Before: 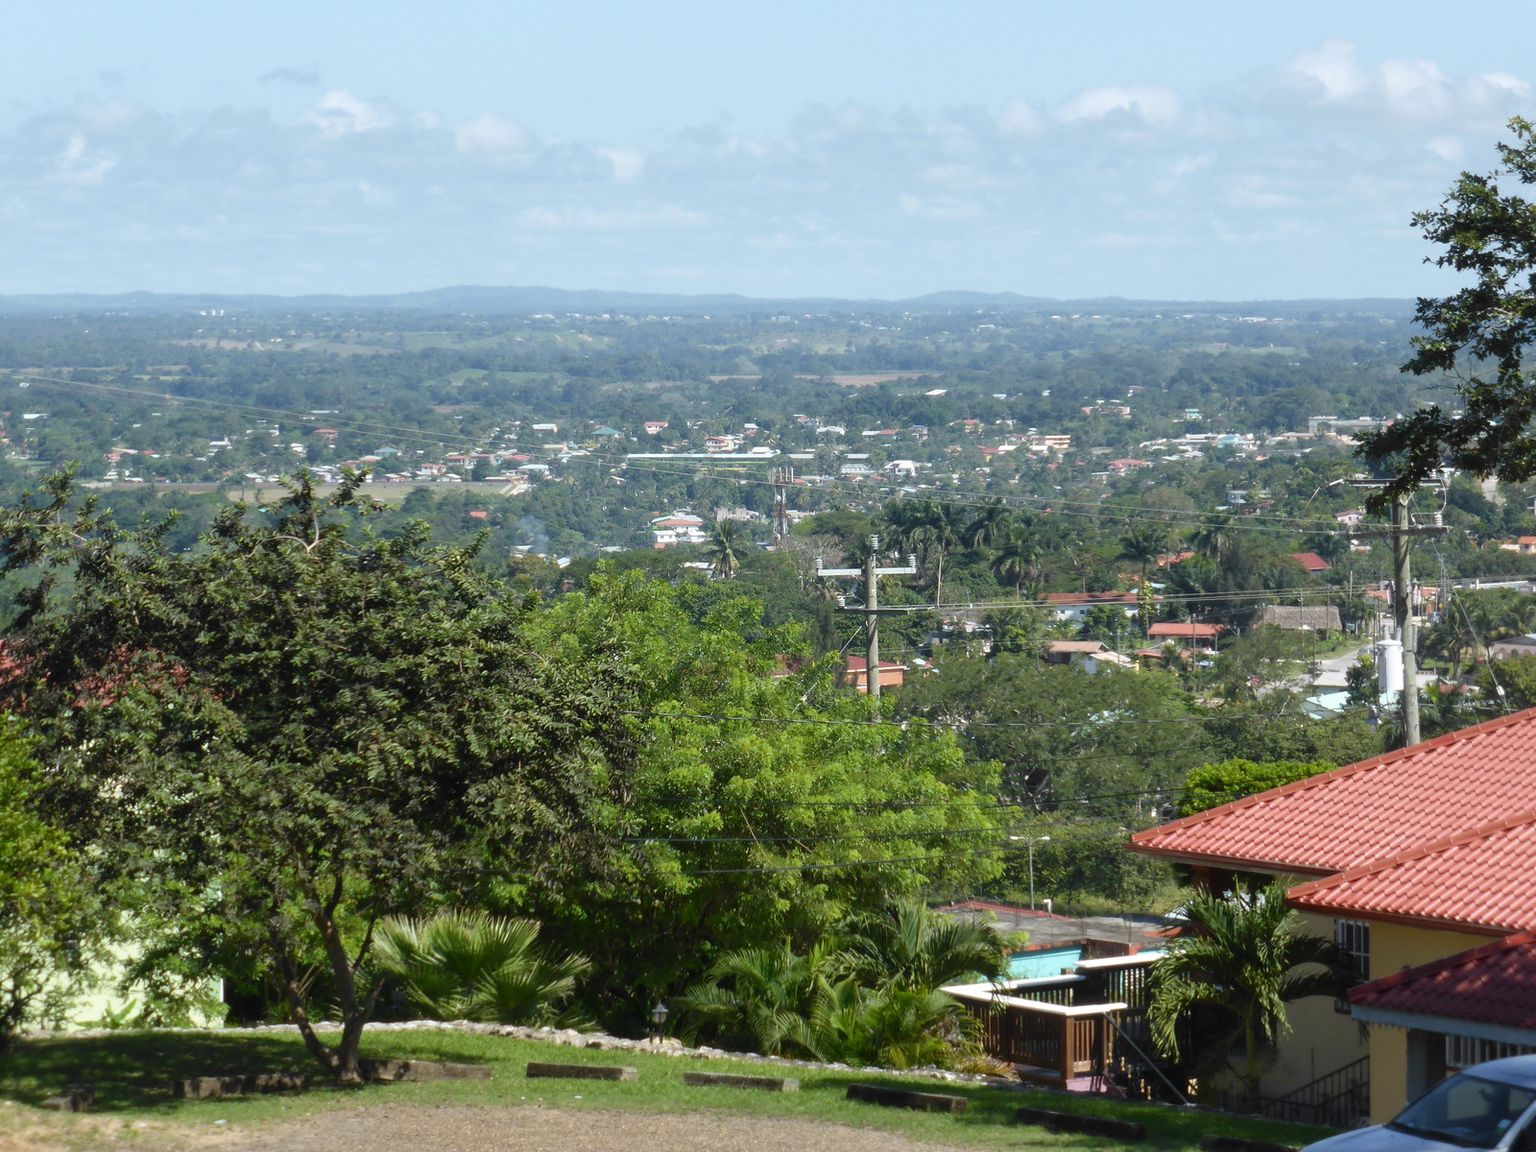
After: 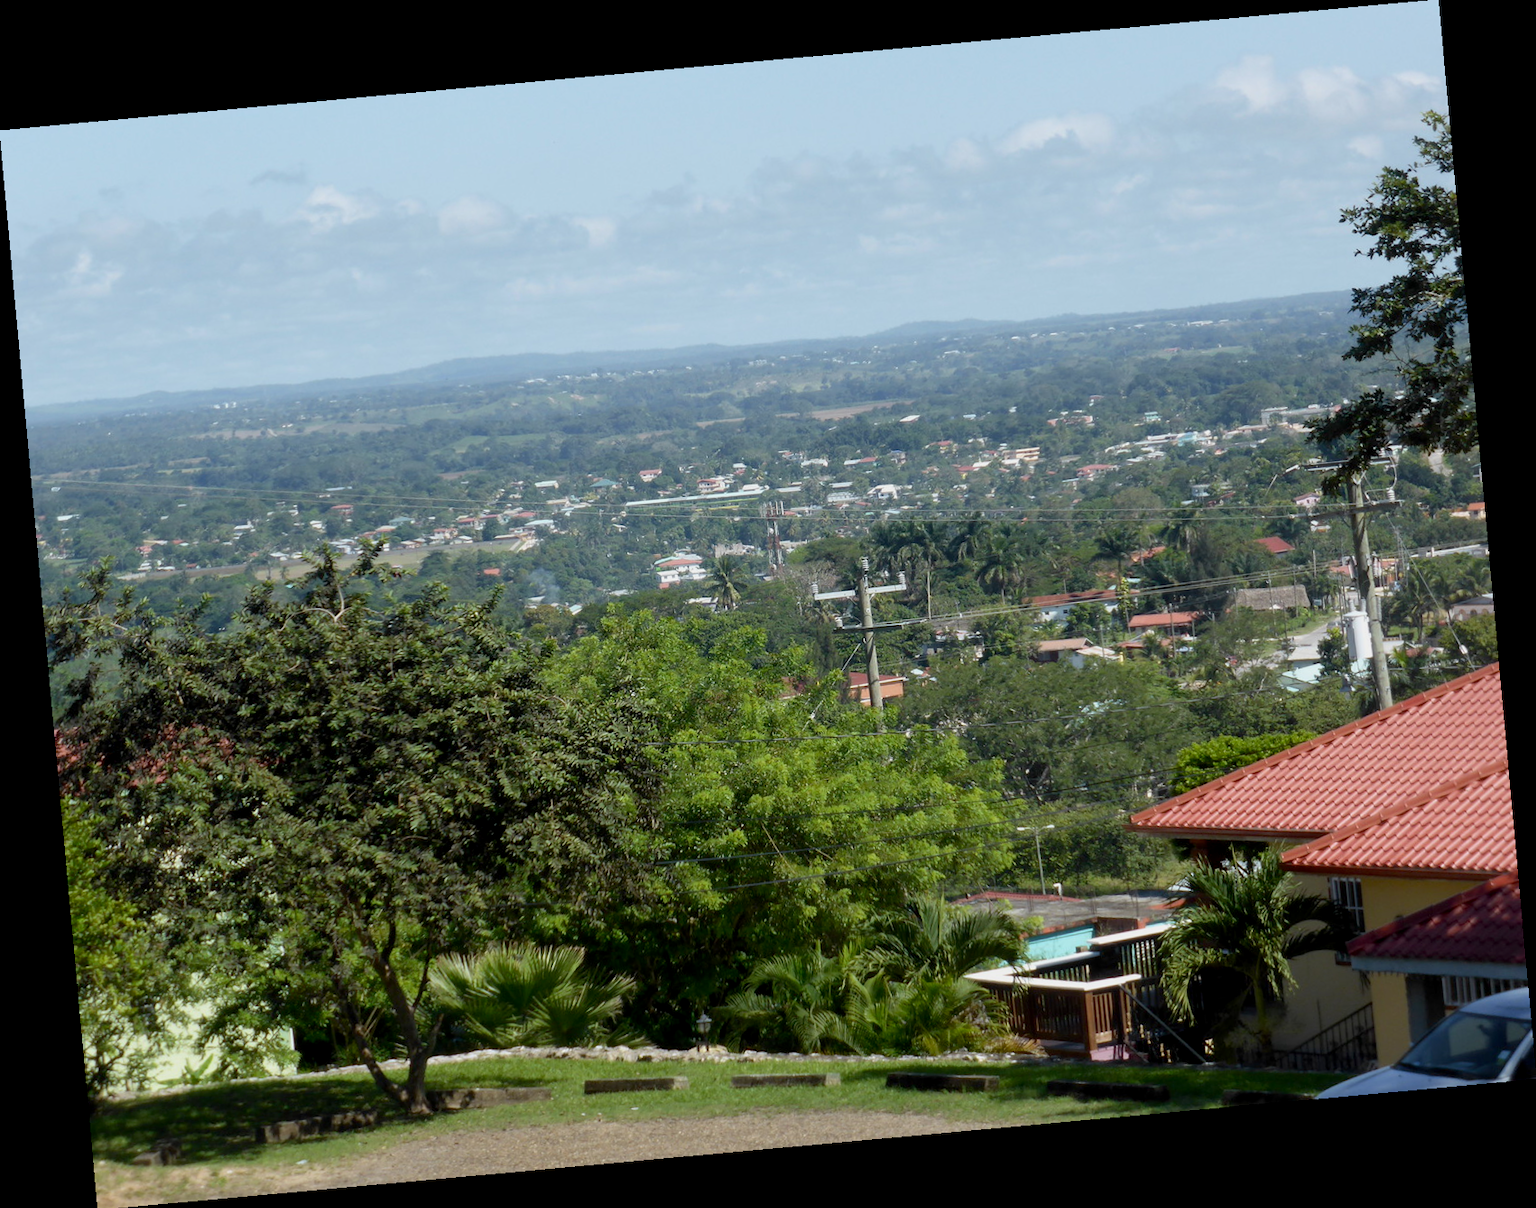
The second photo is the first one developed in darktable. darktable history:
rotate and perspective: rotation -5.2°, automatic cropping off
exposure: black level correction 0.006, exposure -0.226 EV, compensate highlight preservation false
